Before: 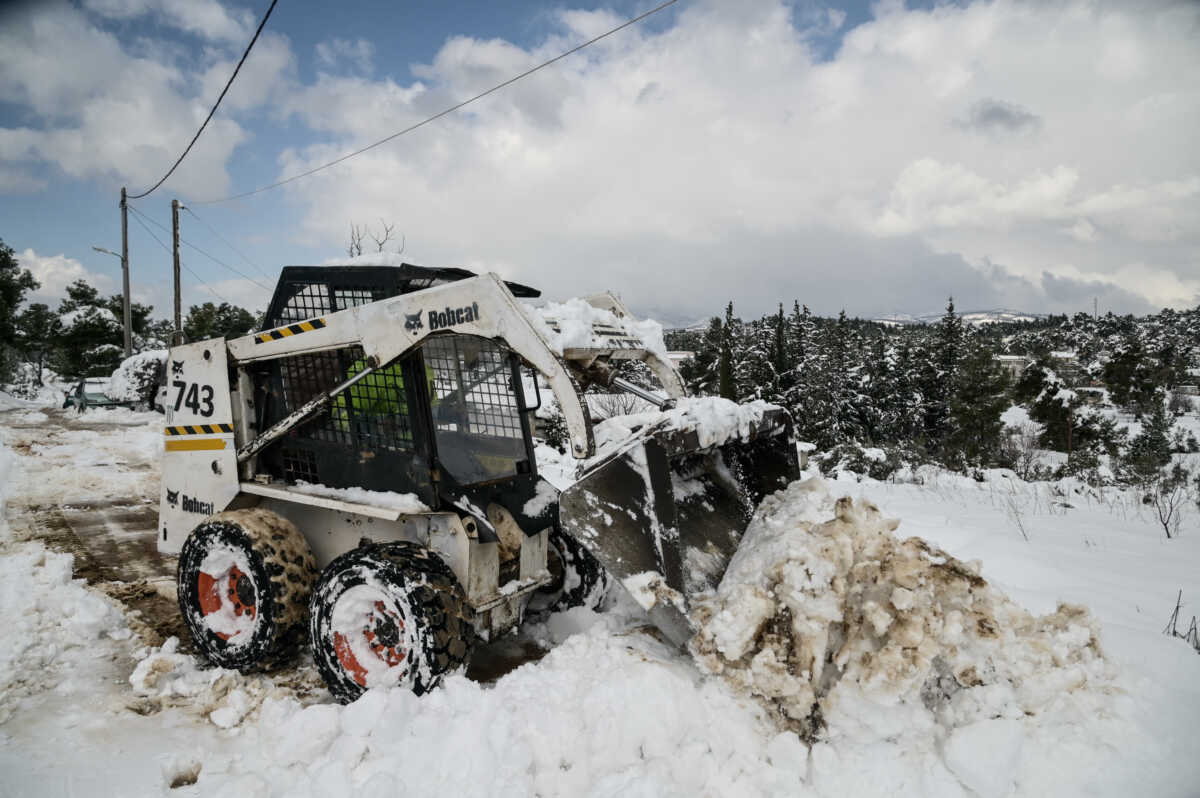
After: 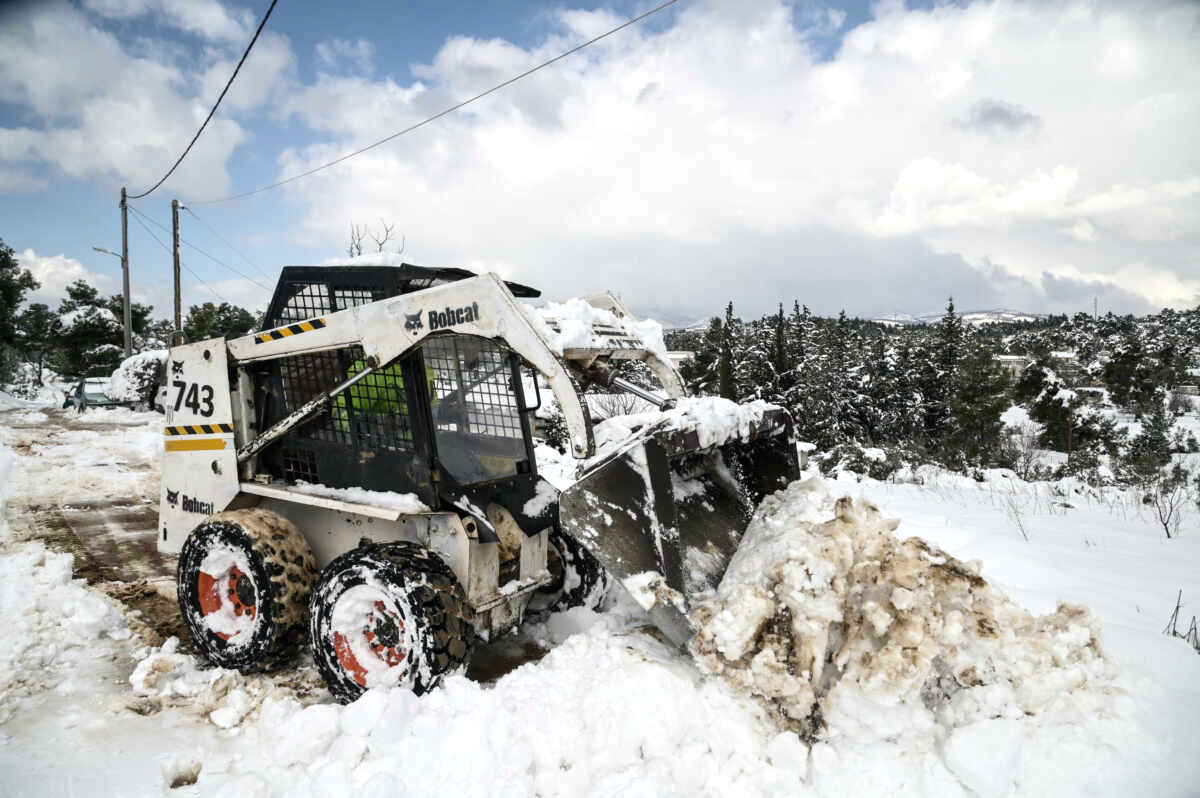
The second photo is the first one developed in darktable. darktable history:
exposure: exposure 0.559 EV, compensate highlight preservation false
